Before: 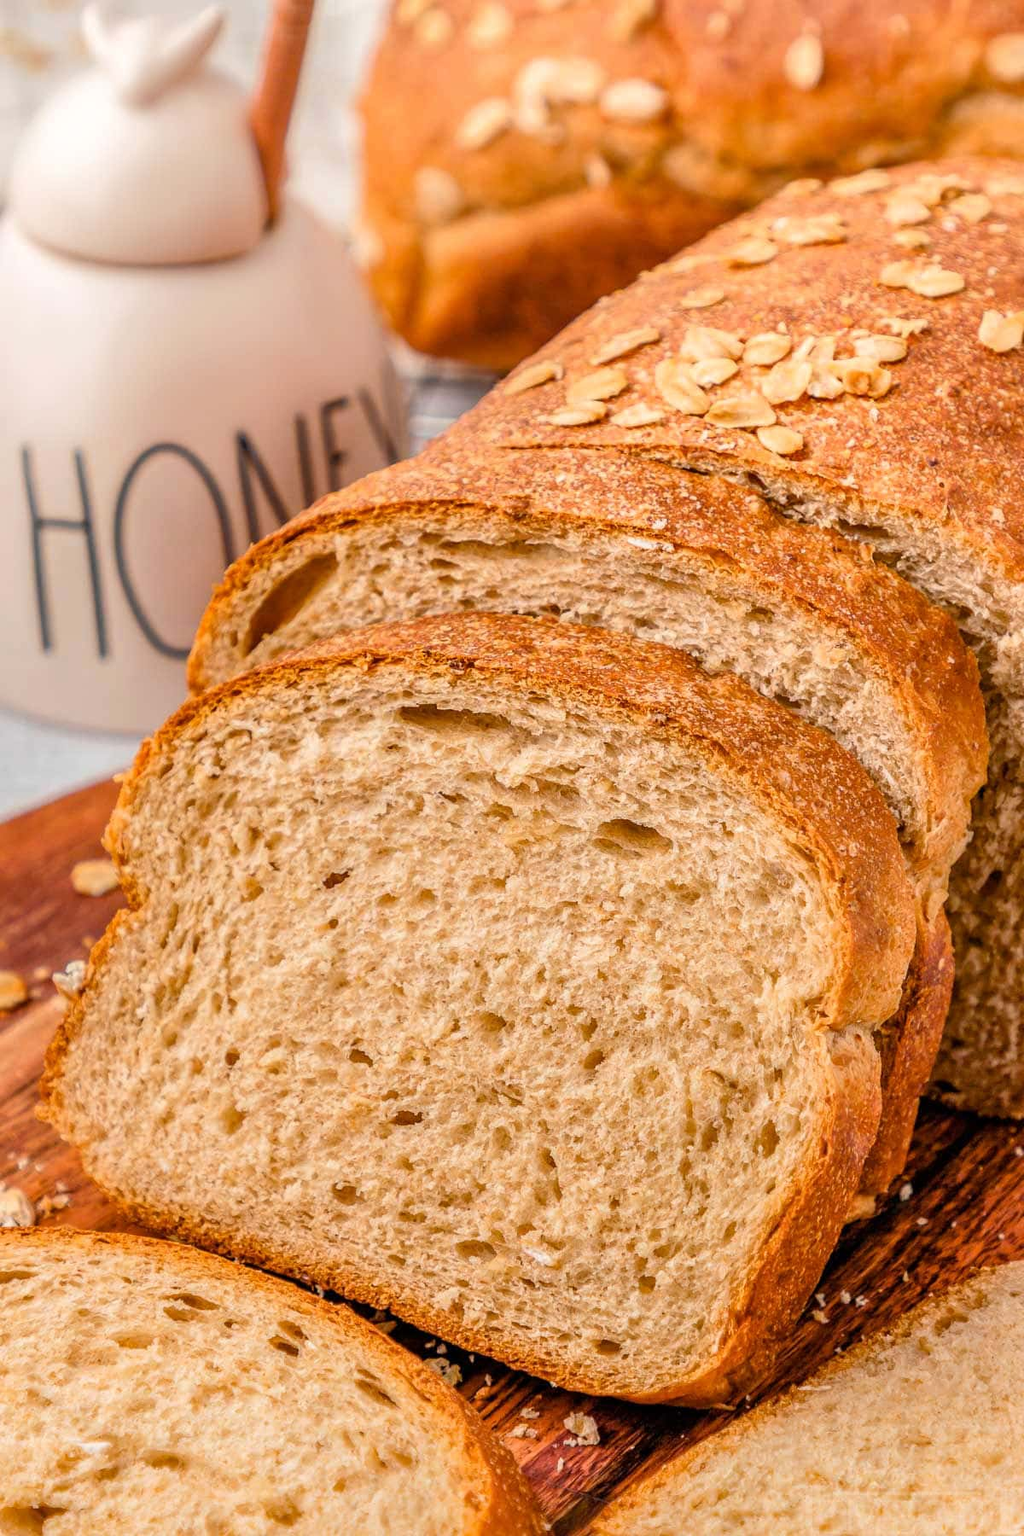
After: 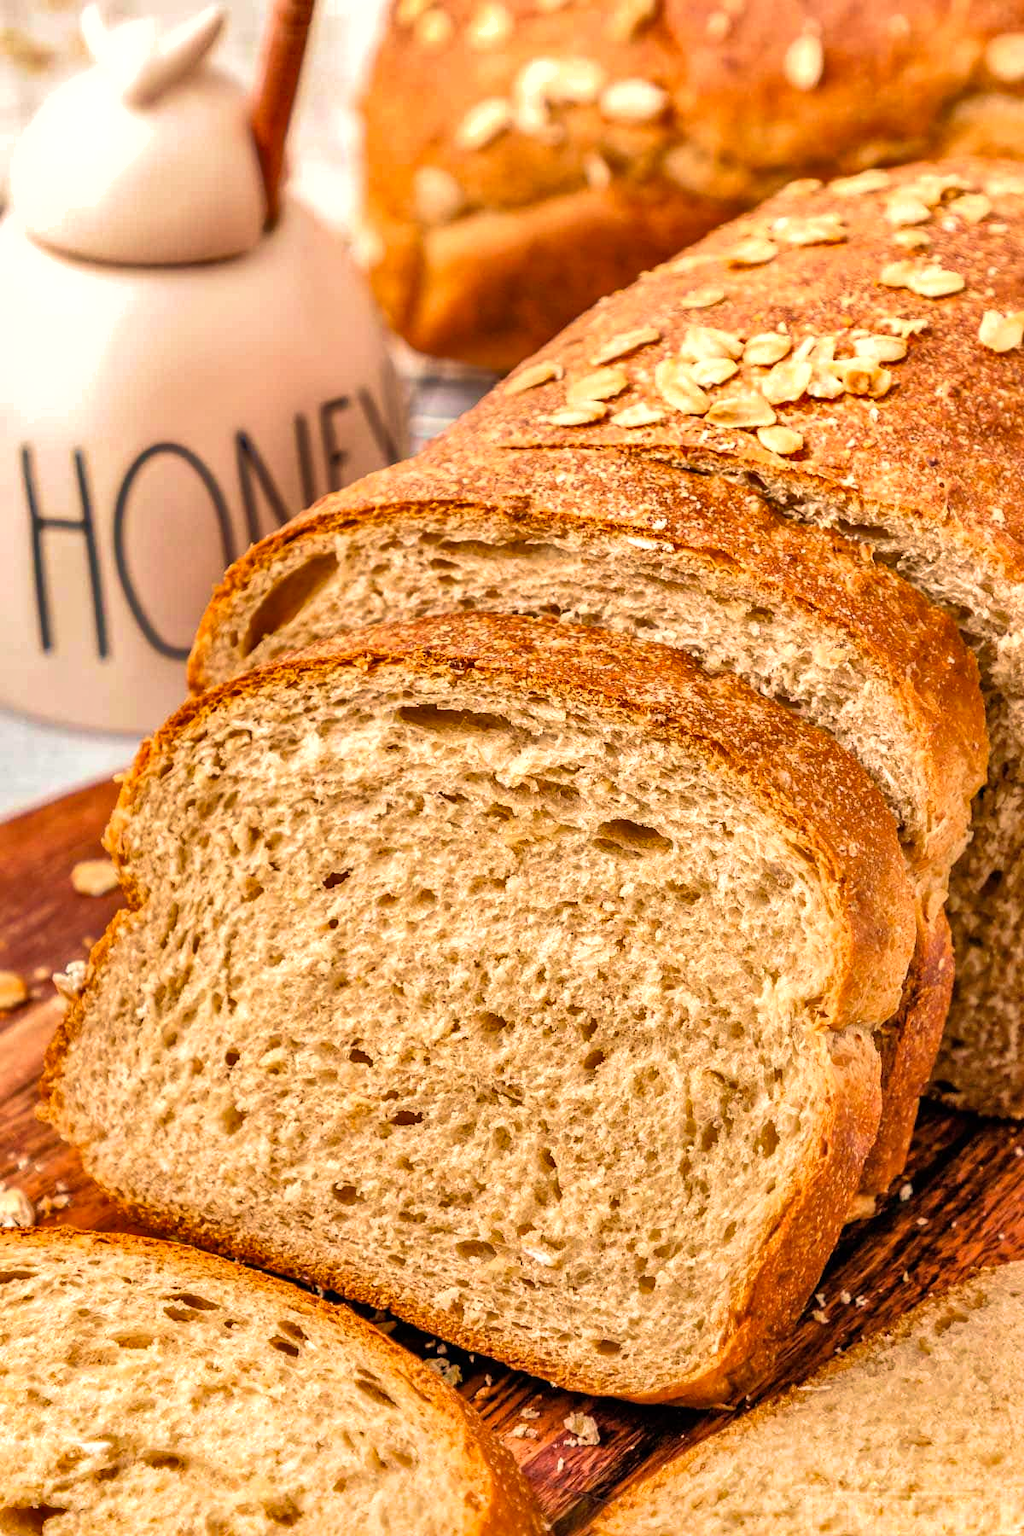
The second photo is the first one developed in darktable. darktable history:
shadows and highlights: soften with gaussian
velvia: strength 44.93%
color correction: highlights b* 2.9
tone equalizer: -8 EV -0.448 EV, -7 EV -0.412 EV, -6 EV -0.37 EV, -5 EV -0.192 EV, -3 EV 0.234 EV, -2 EV 0.343 EV, -1 EV 0.371 EV, +0 EV 0.412 EV
